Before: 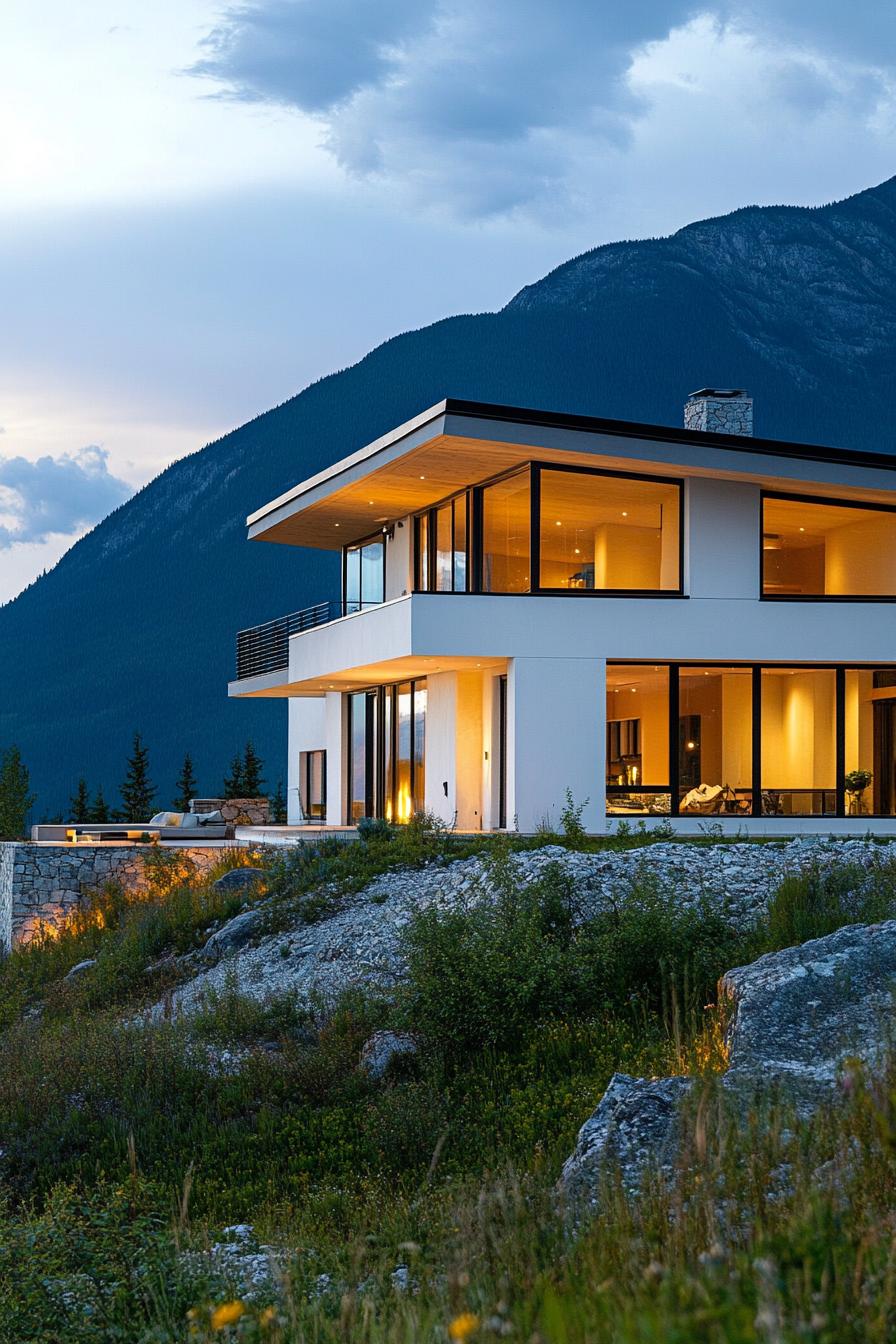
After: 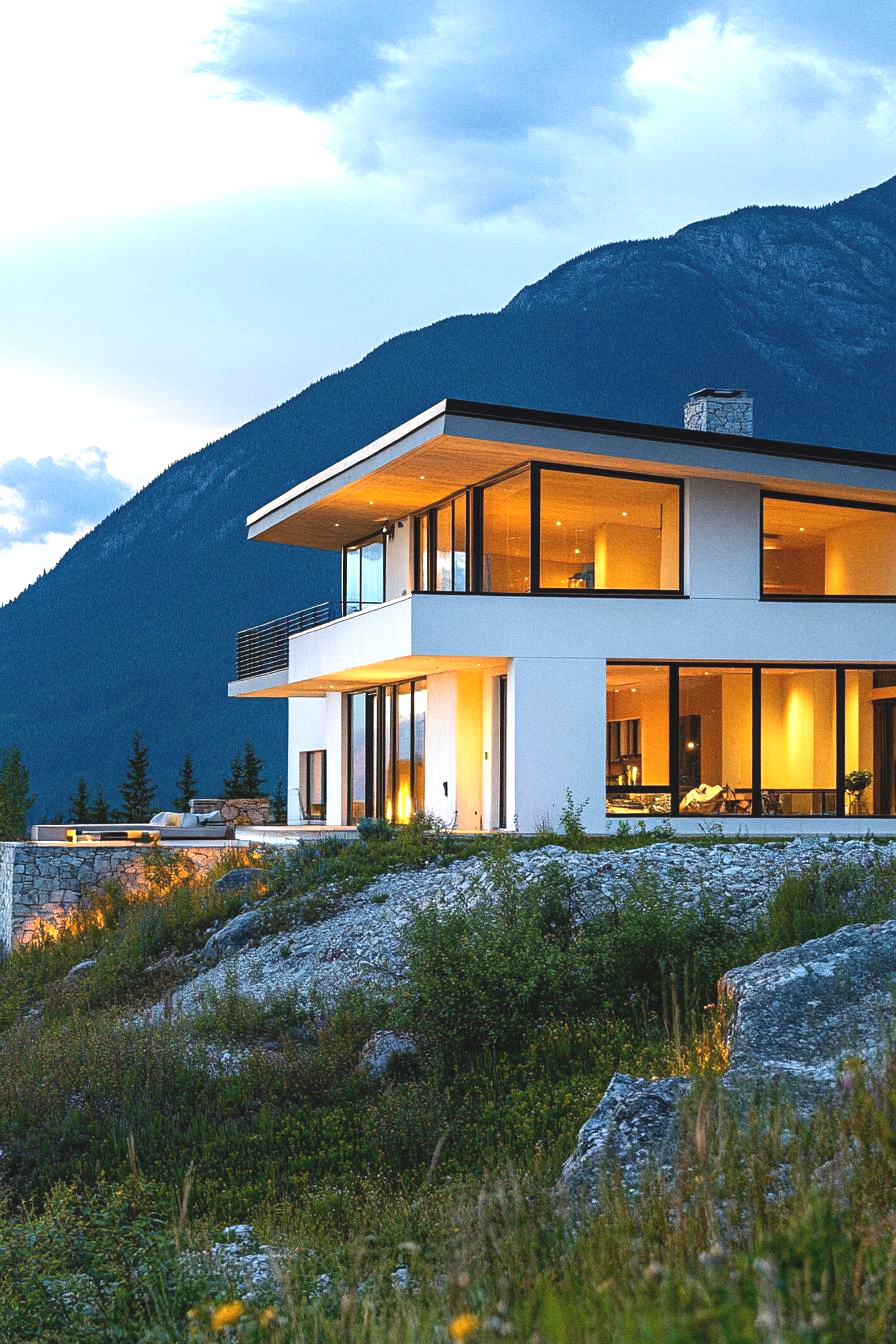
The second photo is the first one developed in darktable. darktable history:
grain: coarseness 0.09 ISO
exposure: black level correction -0.005, exposure 0.622 EV, compensate highlight preservation false
